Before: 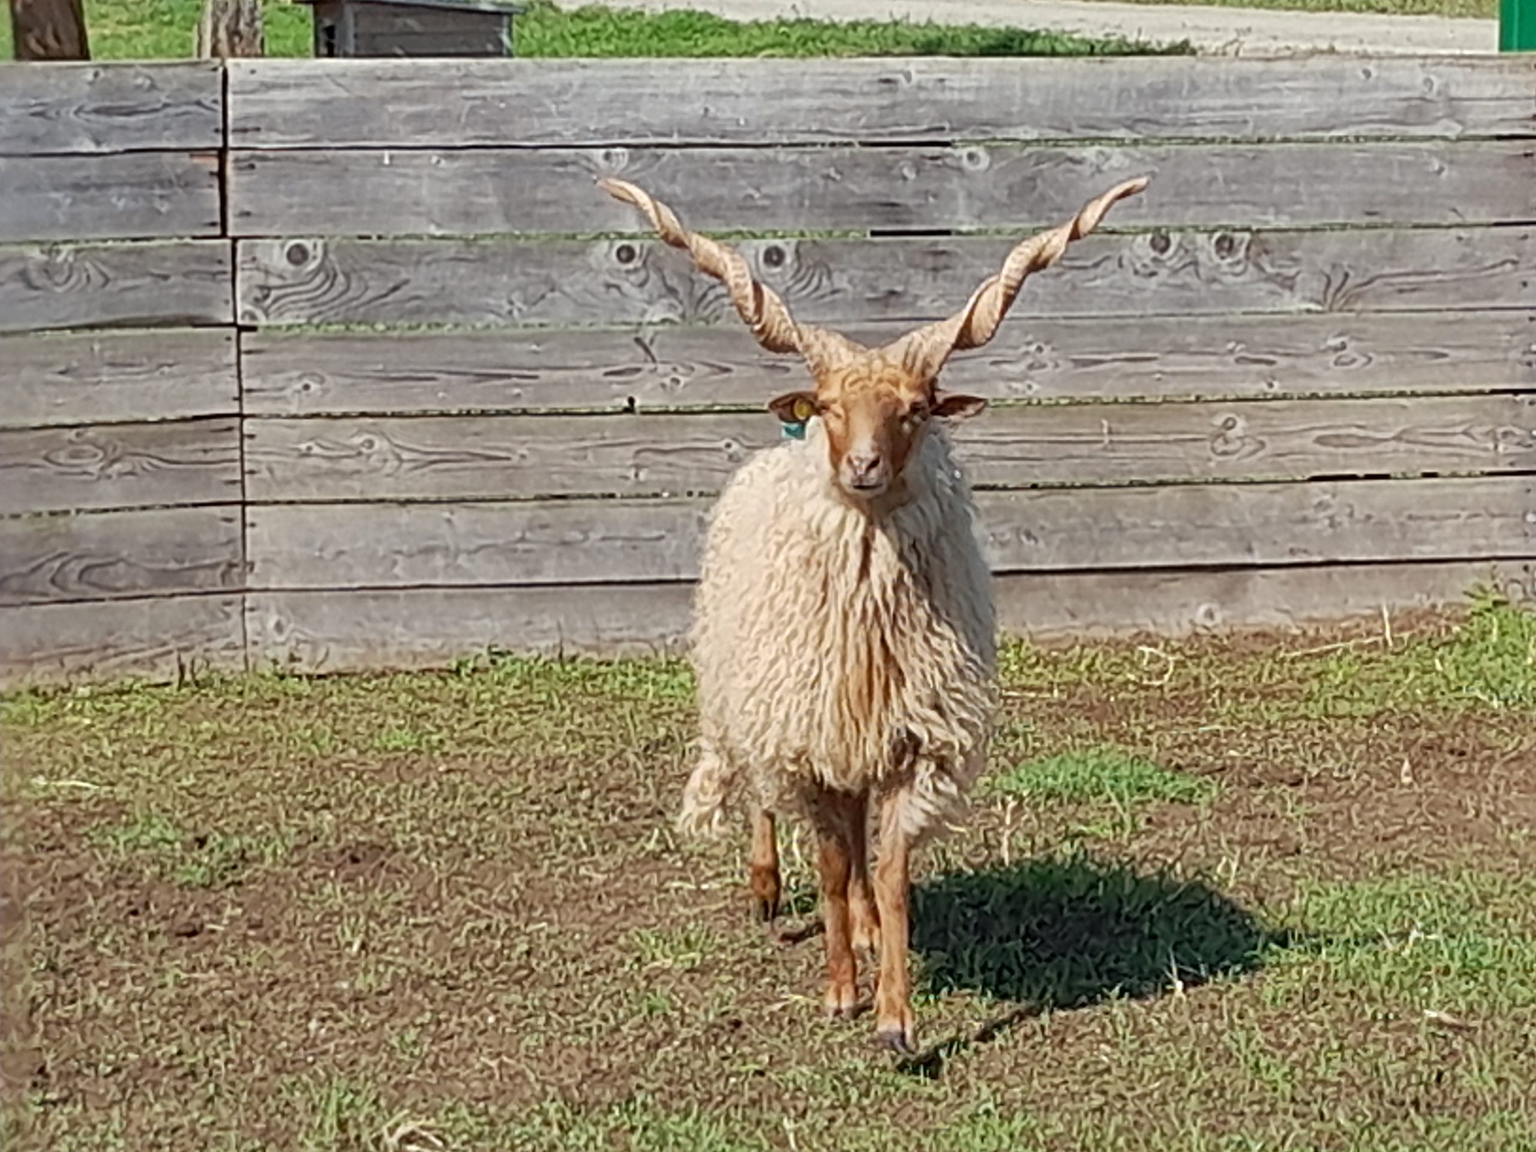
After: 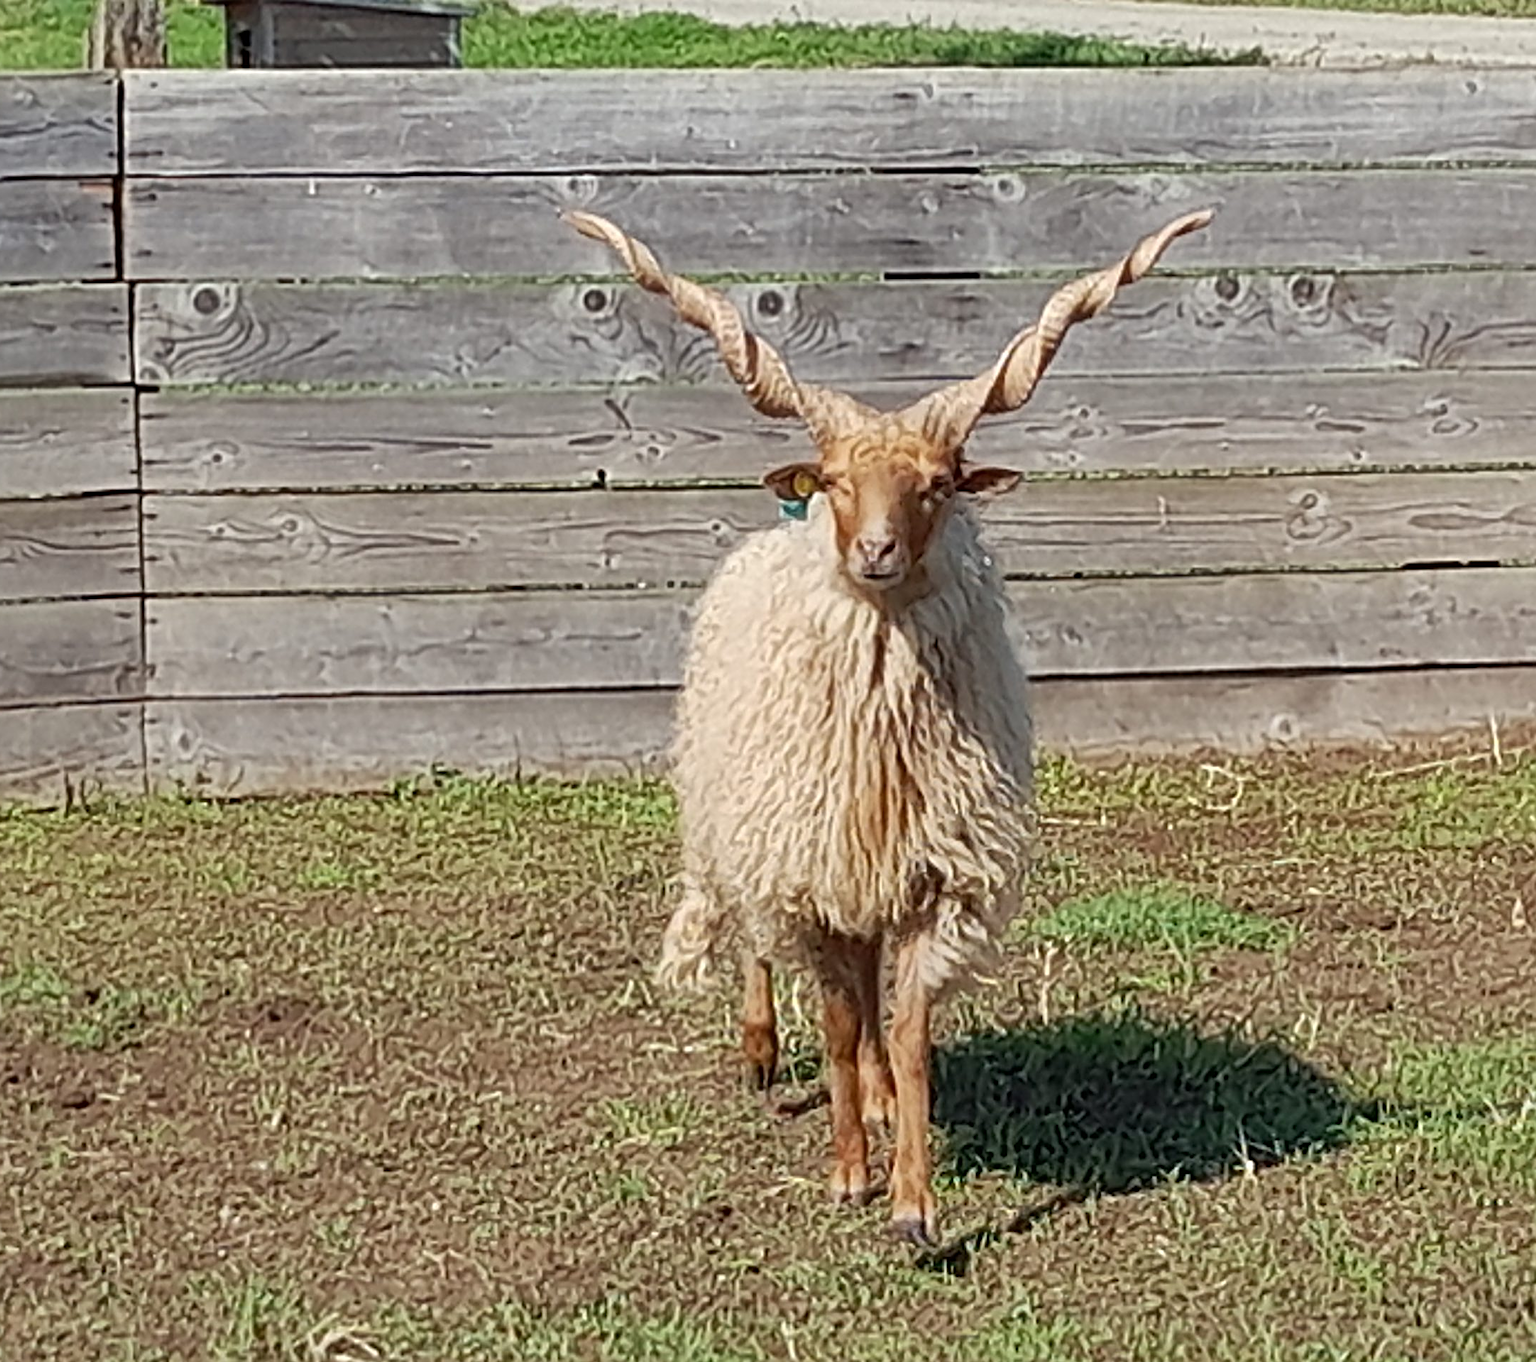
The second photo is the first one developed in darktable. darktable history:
sharpen: on, module defaults
crop: left 8.038%, right 7.426%
